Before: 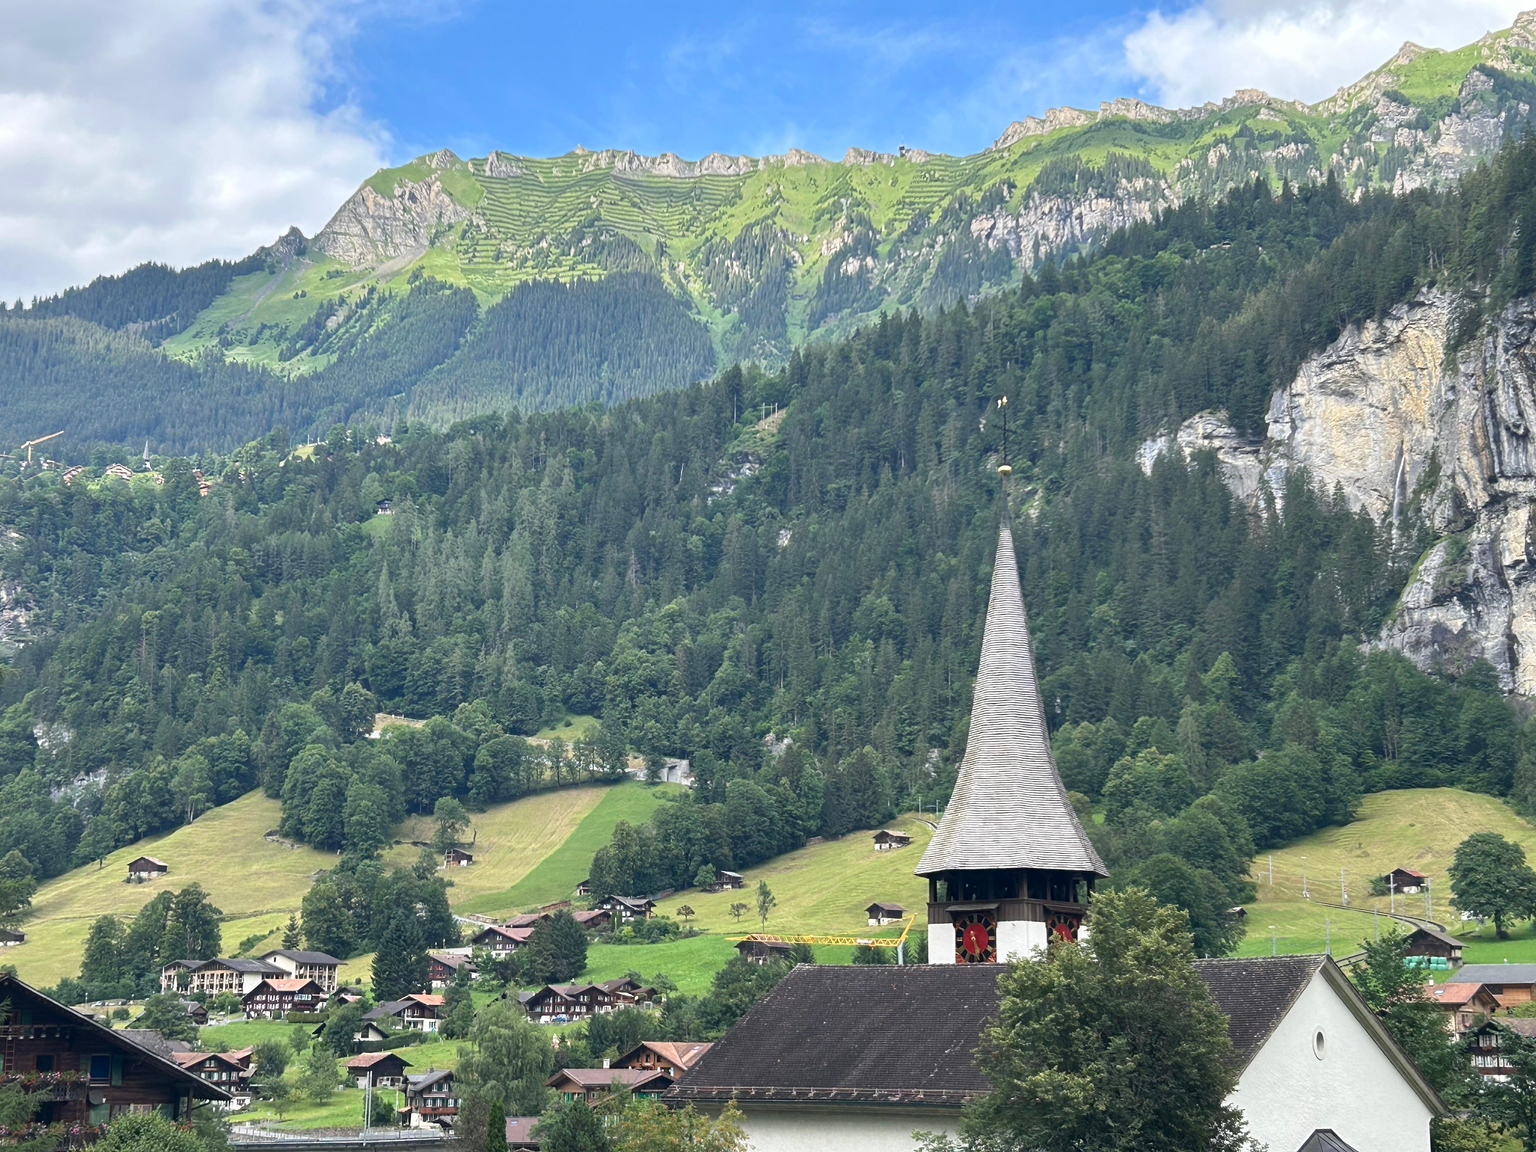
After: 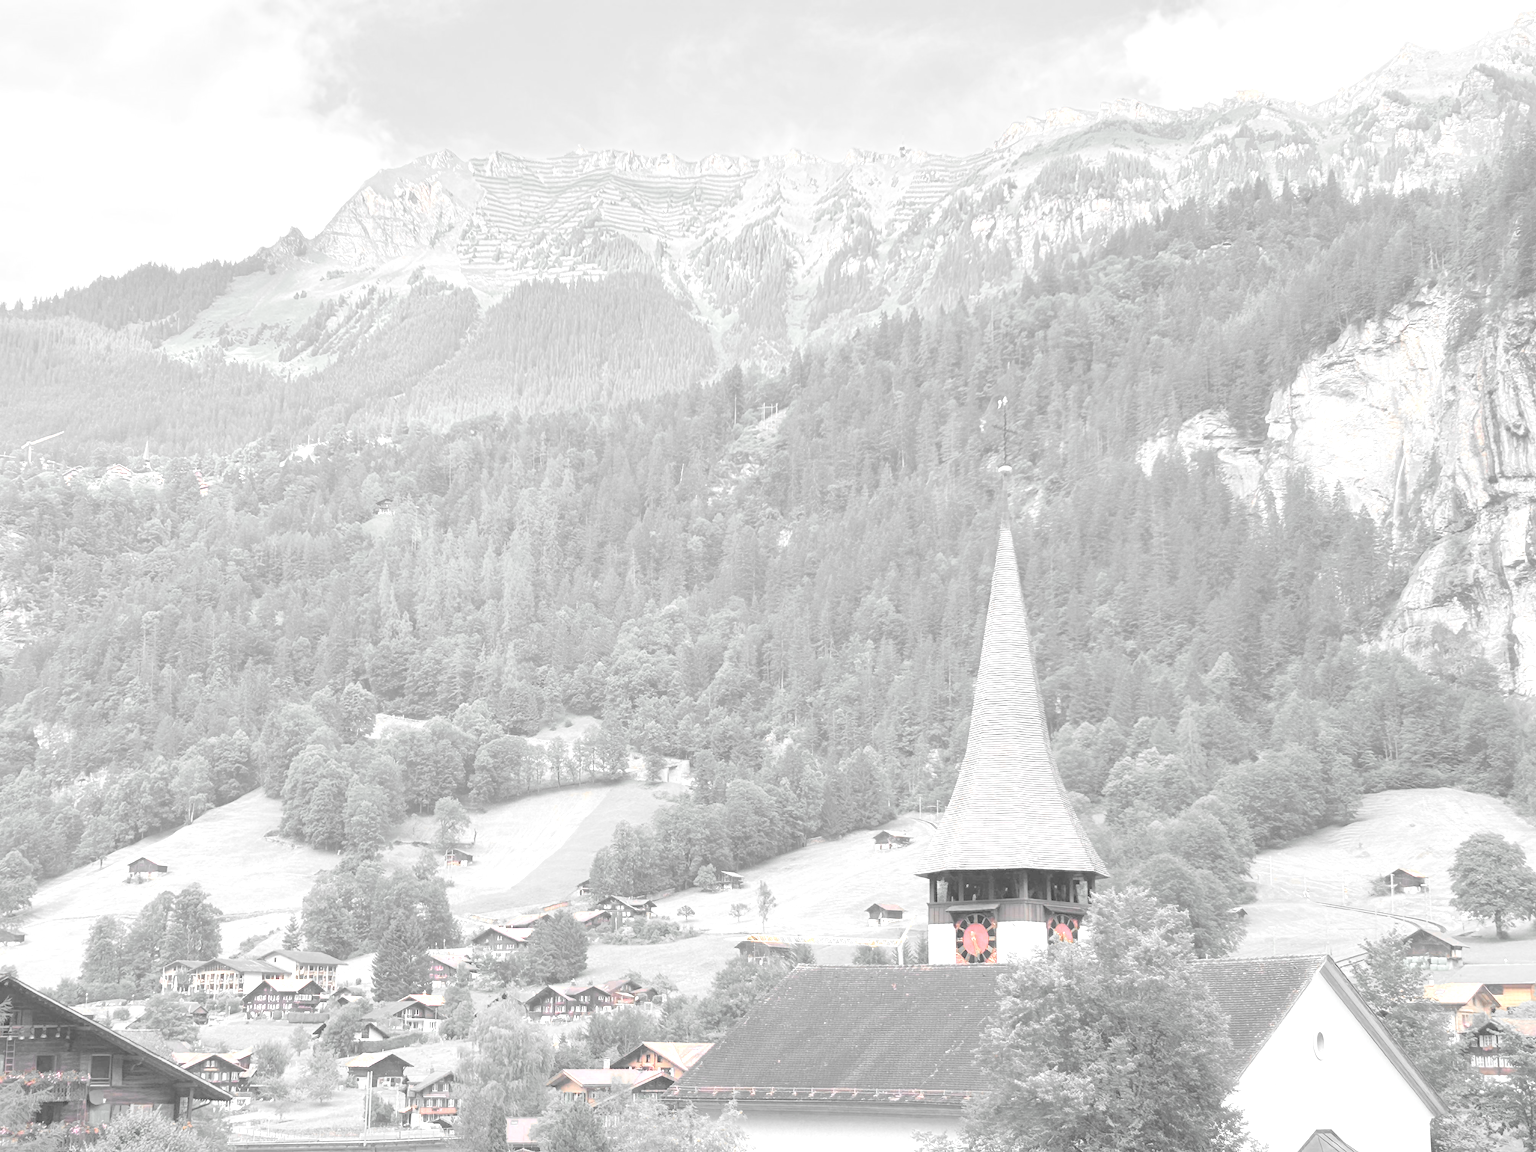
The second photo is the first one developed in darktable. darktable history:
exposure: exposure 0.631 EV, compensate exposure bias true, compensate highlight preservation false
contrast brightness saturation: brightness 0.981
color zones: curves: ch0 [(0, 0.65) (0.096, 0.644) (0.221, 0.539) (0.429, 0.5) (0.571, 0.5) (0.714, 0.5) (0.857, 0.5) (1, 0.65)]; ch1 [(0, 0.5) (0.143, 0.5) (0.257, -0.002) (0.429, 0.04) (0.571, -0.001) (0.714, -0.015) (0.857, 0.024) (1, 0.5)]
